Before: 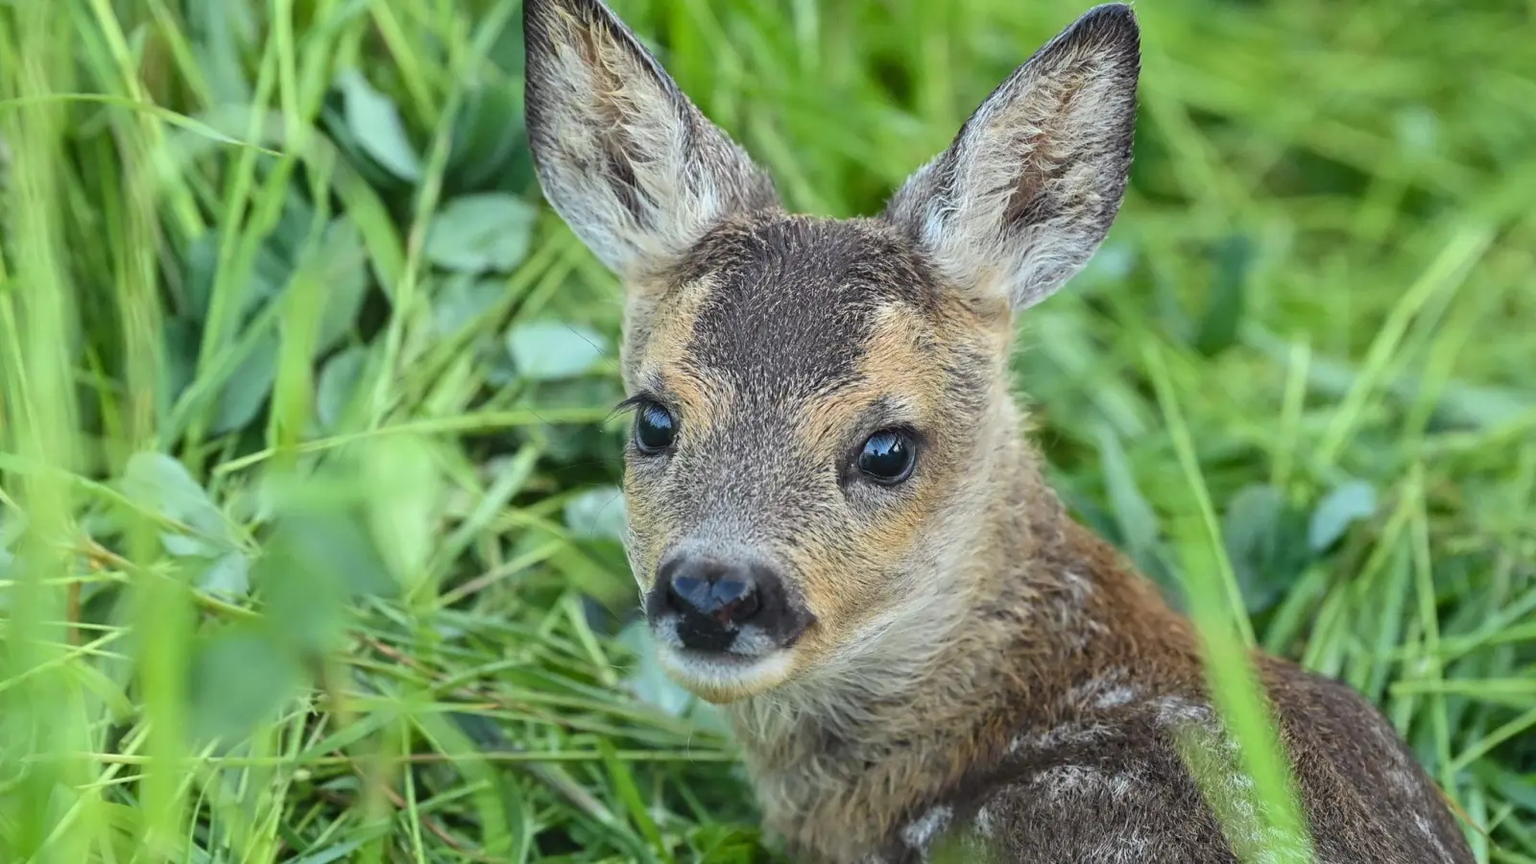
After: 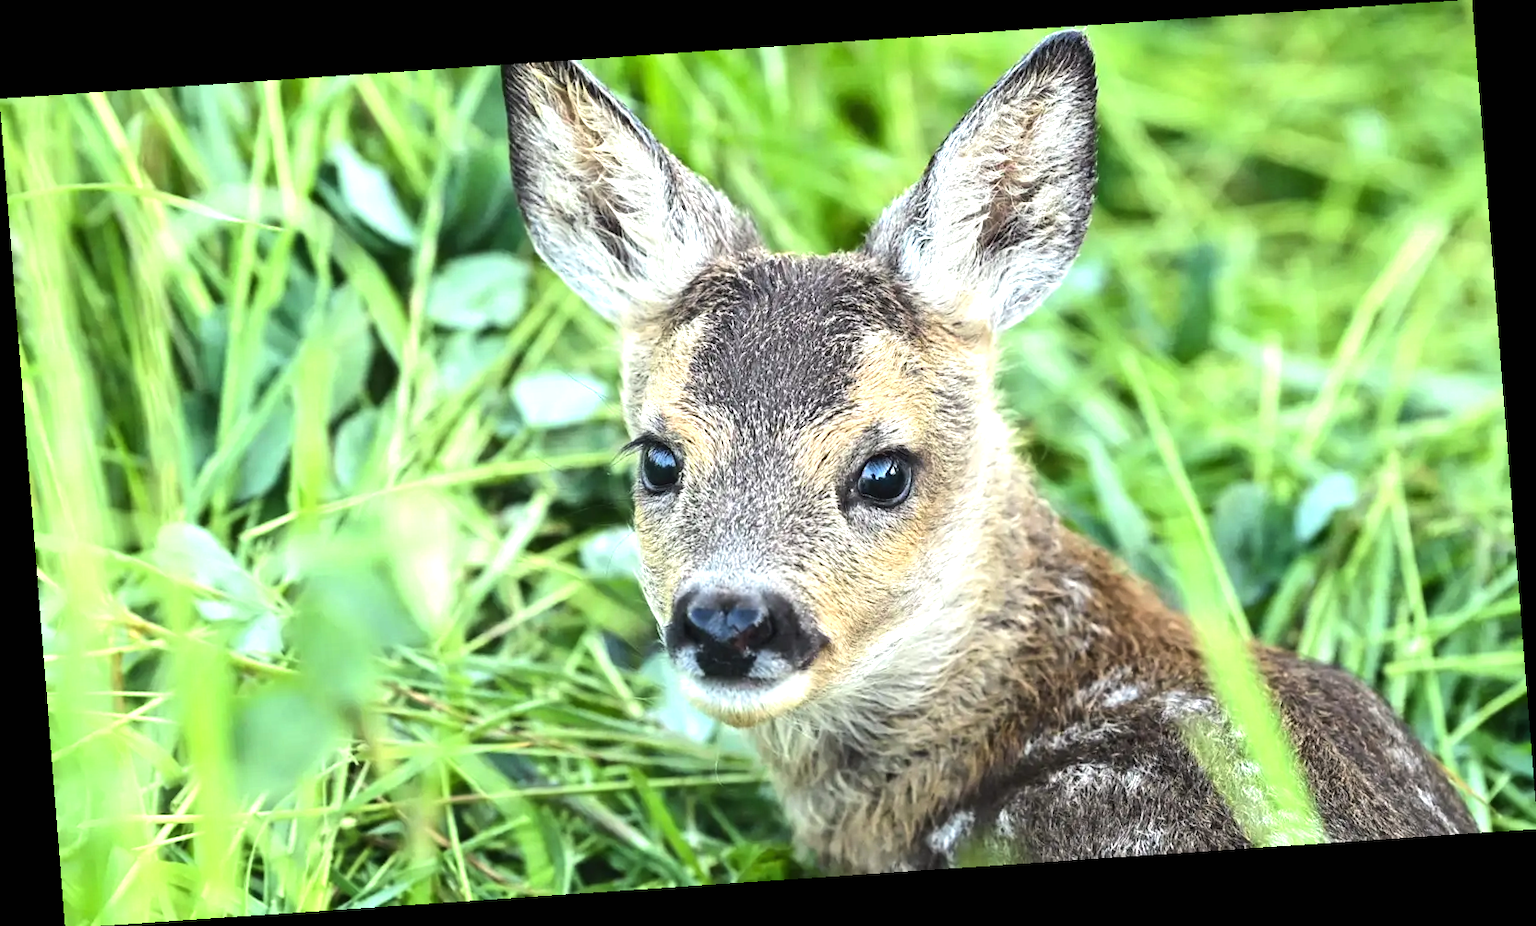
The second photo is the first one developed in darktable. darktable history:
tone equalizer: -8 EV -0.75 EV, -7 EV -0.7 EV, -6 EV -0.6 EV, -5 EV -0.4 EV, -3 EV 0.4 EV, -2 EV 0.6 EV, -1 EV 0.7 EV, +0 EV 0.75 EV, edges refinement/feathering 500, mask exposure compensation -1.57 EV, preserve details no
exposure: black level correction 0, exposure 0.5 EV, compensate highlight preservation false
rotate and perspective: rotation -4.2°, shear 0.006, automatic cropping off
